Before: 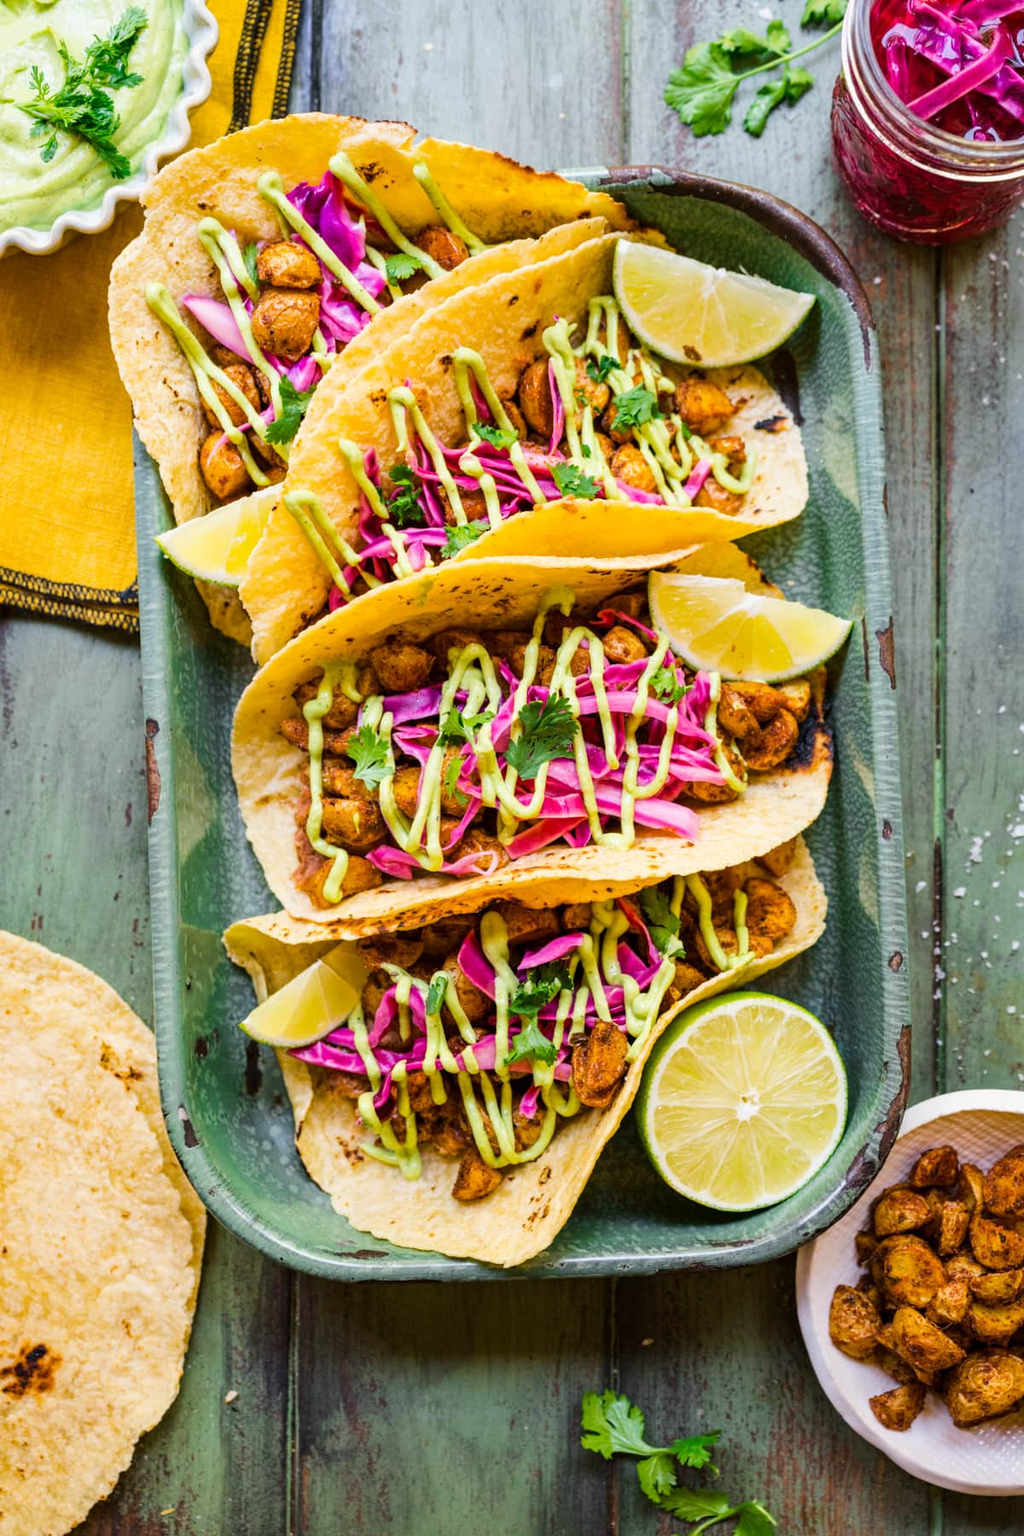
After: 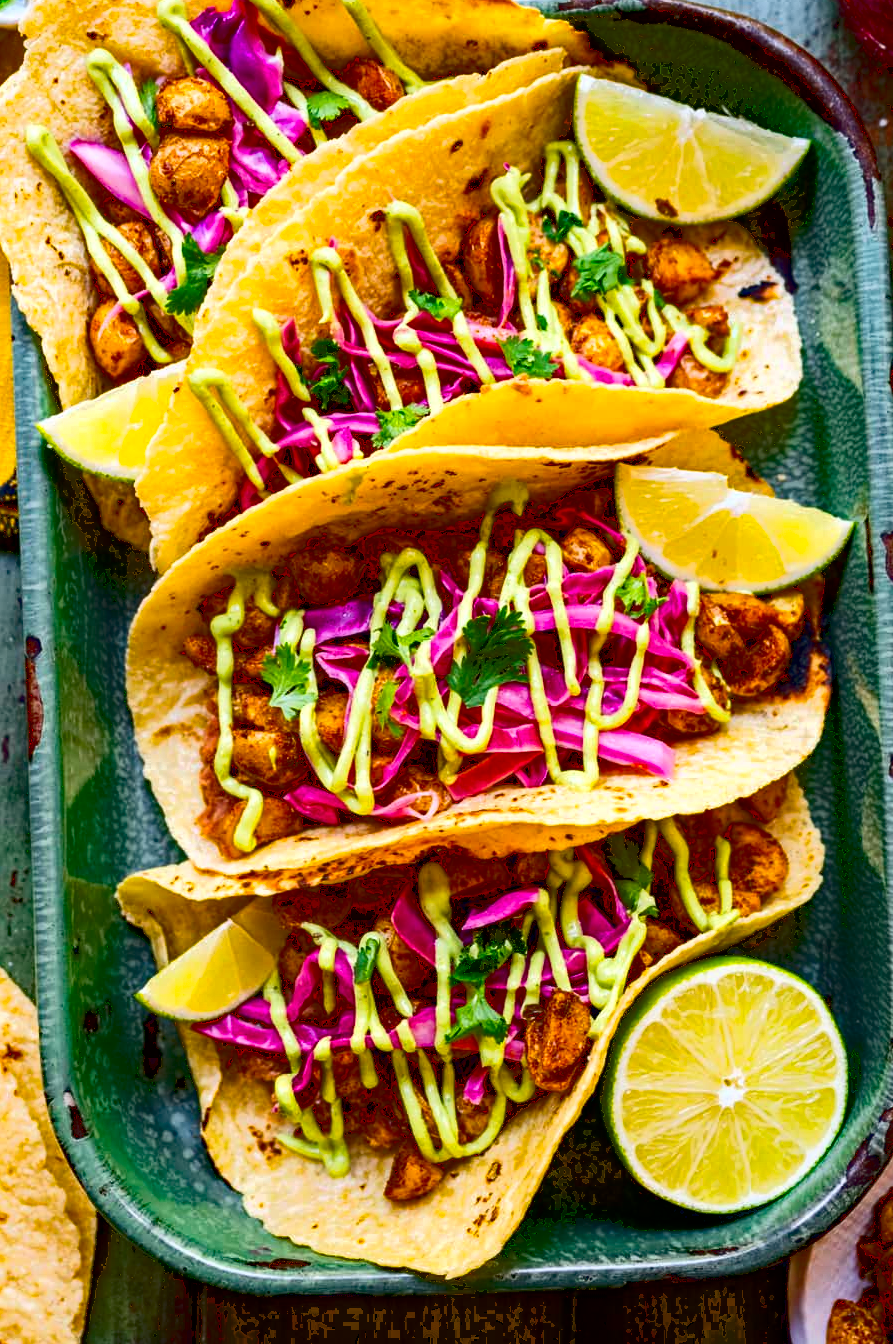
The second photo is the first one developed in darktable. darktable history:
haze removal: strength 0.517, distance 0.919, compatibility mode true, adaptive false
tone curve: curves: ch0 [(0, 0) (0.003, 0.024) (0.011, 0.029) (0.025, 0.044) (0.044, 0.072) (0.069, 0.104) (0.1, 0.131) (0.136, 0.159) (0.177, 0.191) (0.224, 0.245) (0.277, 0.298) (0.335, 0.354) (0.399, 0.428) (0.468, 0.503) (0.543, 0.596) (0.623, 0.684) (0.709, 0.781) (0.801, 0.843) (0.898, 0.946) (1, 1)]
contrast brightness saturation: contrast 0.125, brightness -0.23, saturation 0.142
crop and rotate: left 12.102%, top 11.485%, right 13.428%, bottom 13.819%
